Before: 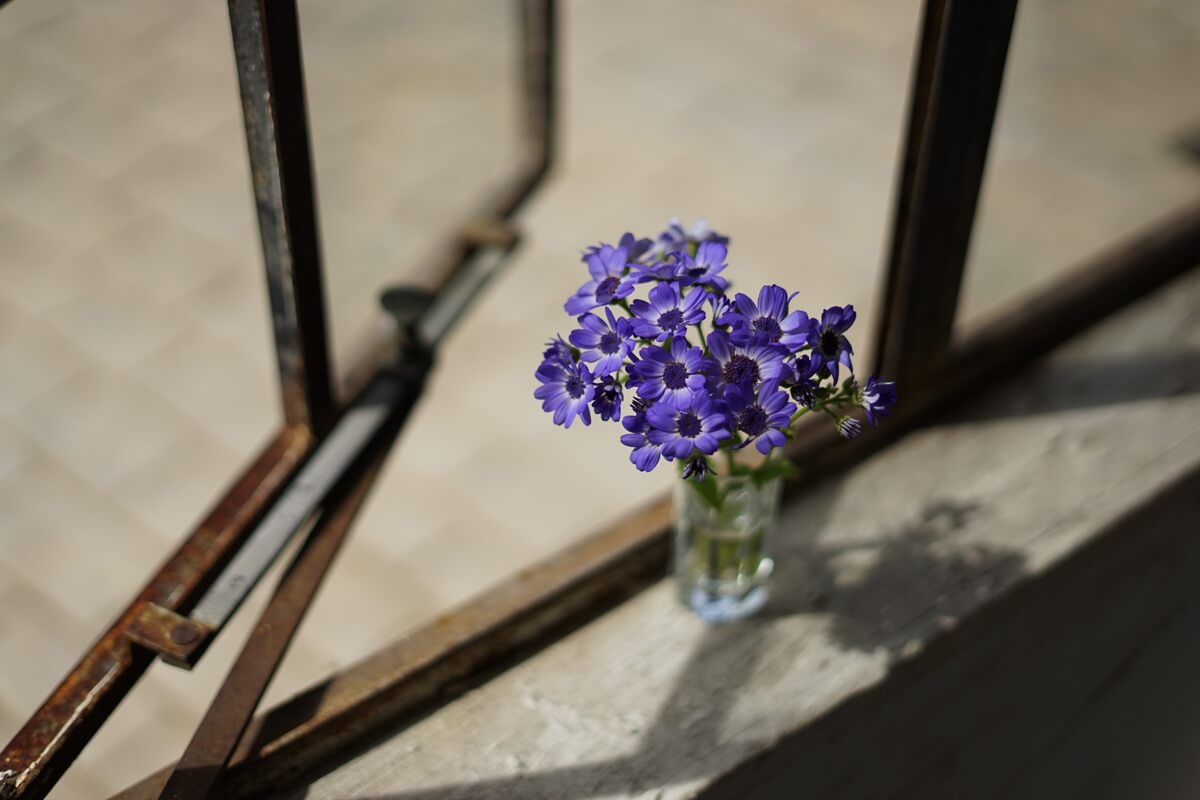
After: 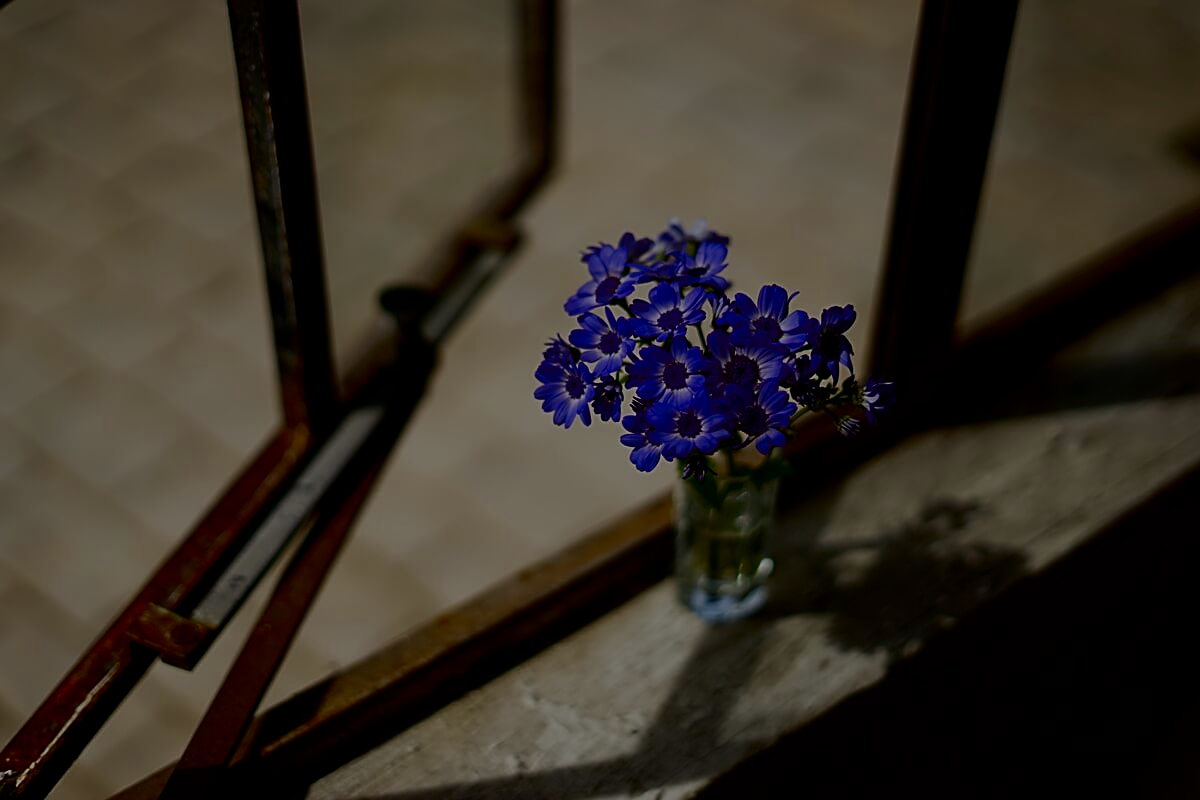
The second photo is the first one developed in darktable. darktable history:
exposure: exposure -0.36 EV, compensate highlight preservation false
contrast brightness saturation: contrast 0.09, brightness -0.59, saturation 0.17
sharpen: on, module defaults
filmic rgb: black relative exposure -7.65 EV, white relative exposure 4.56 EV, hardness 3.61, contrast 1.05
